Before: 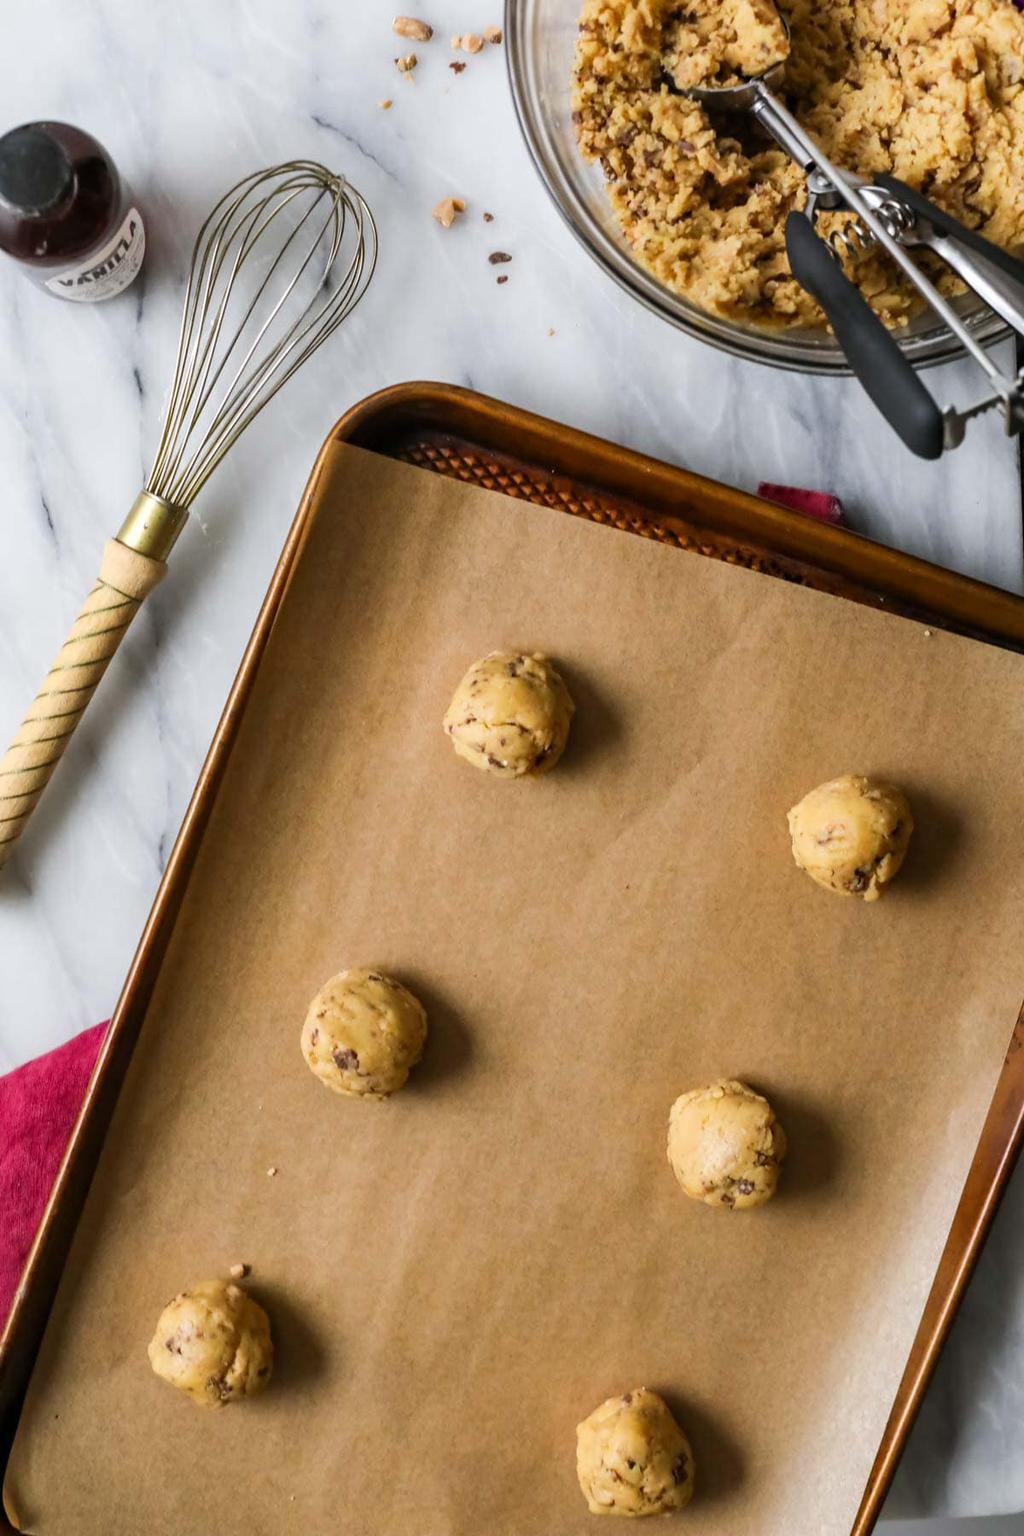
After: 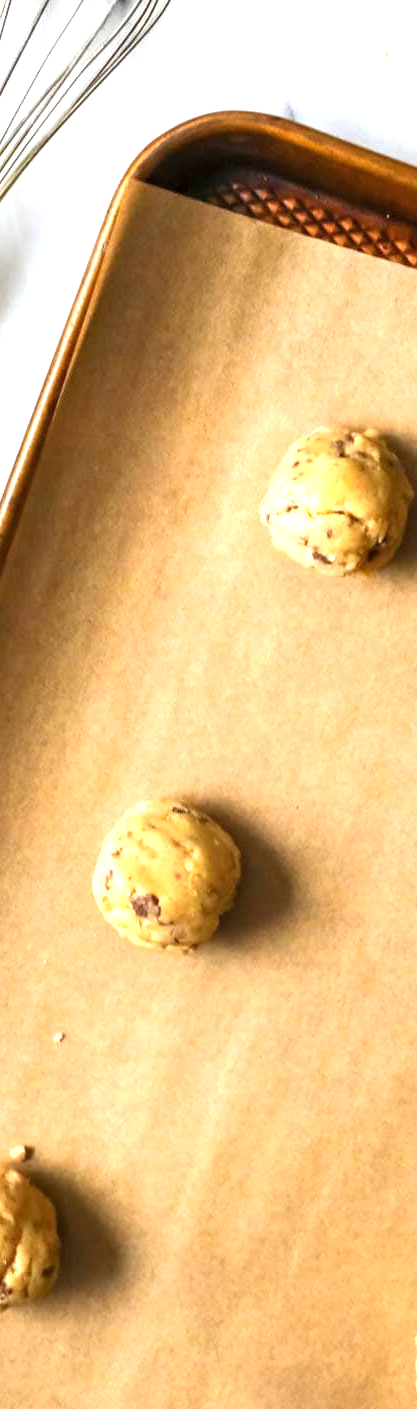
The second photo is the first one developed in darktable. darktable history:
exposure: black level correction 0, exposure 1.199 EV, compensate highlight preservation false
crop and rotate: left 21.747%, top 18.717%, right 43.468%, bottom 2.983%
